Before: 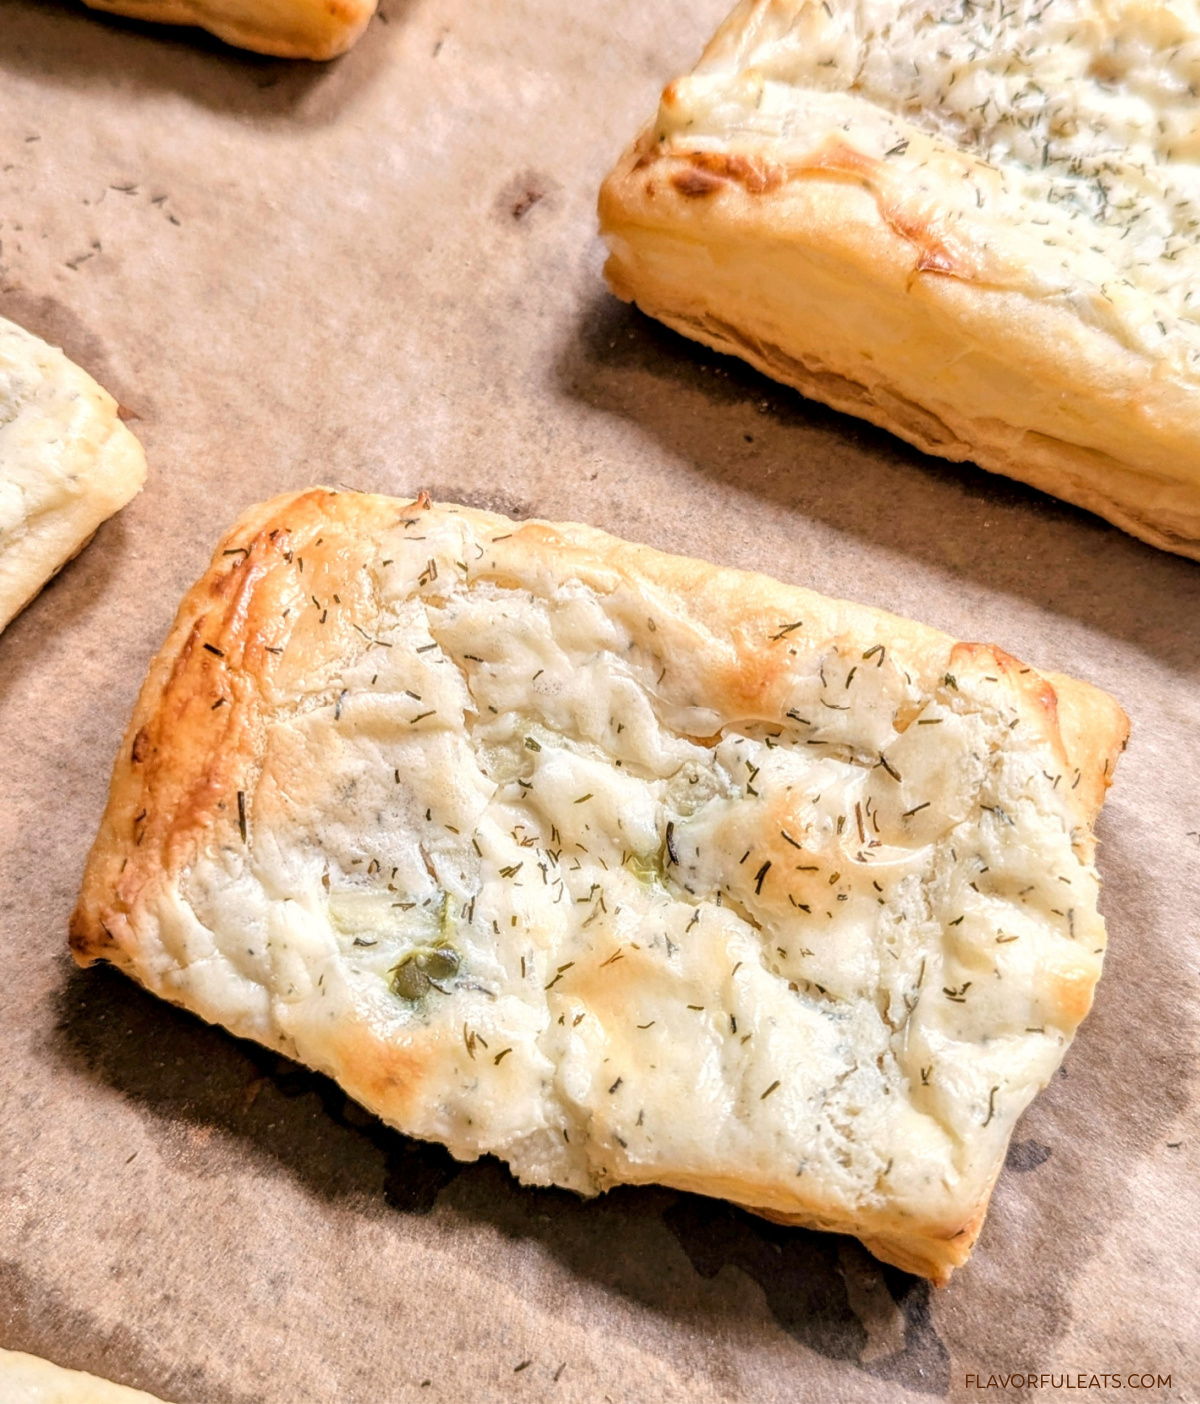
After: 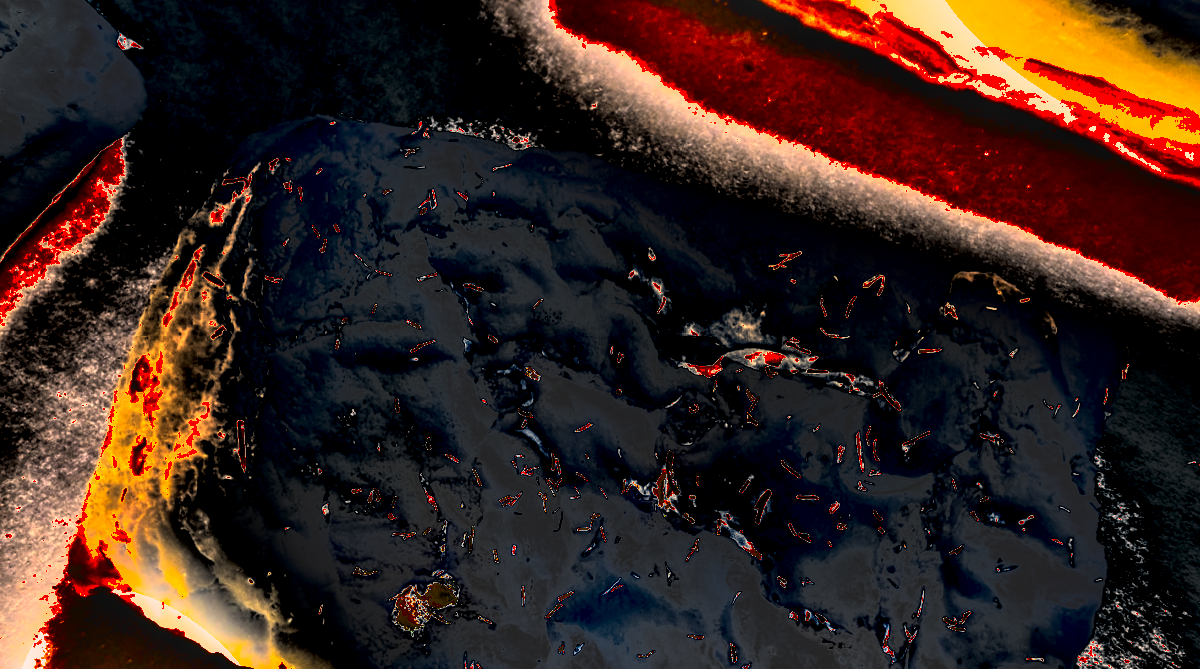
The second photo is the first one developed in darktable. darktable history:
crop and rotate: top 26.484%, bottom 25.811%
shadows and highlights: shadows 21, highlights -82.56, soften with gaussian
local contrast: on, module defaults
color balance rgb: perceptual saturation grading › global saturation 37.22%, perceptual saturation grading › shadows 34.615%, global vibrance 9.937%
contrast brightness saturation: contrast -0.185, saturation 0.187
exposure: exposure 1.992 EV, compensate highlight preservation false
tone equalizer: -8 EV -0.724 EV, -7 EV -0.728 EV, -6 EV -0.593 EV, -5 EV -0.364 EV, -3 EV 0.395 EV, -2 EV 0.6 EV, -1 EV 0.683 EV, +0 EV 0.776 EV, edges refinement/feathering 500, mask exposure compensation -1.57 EV, preserve details no
